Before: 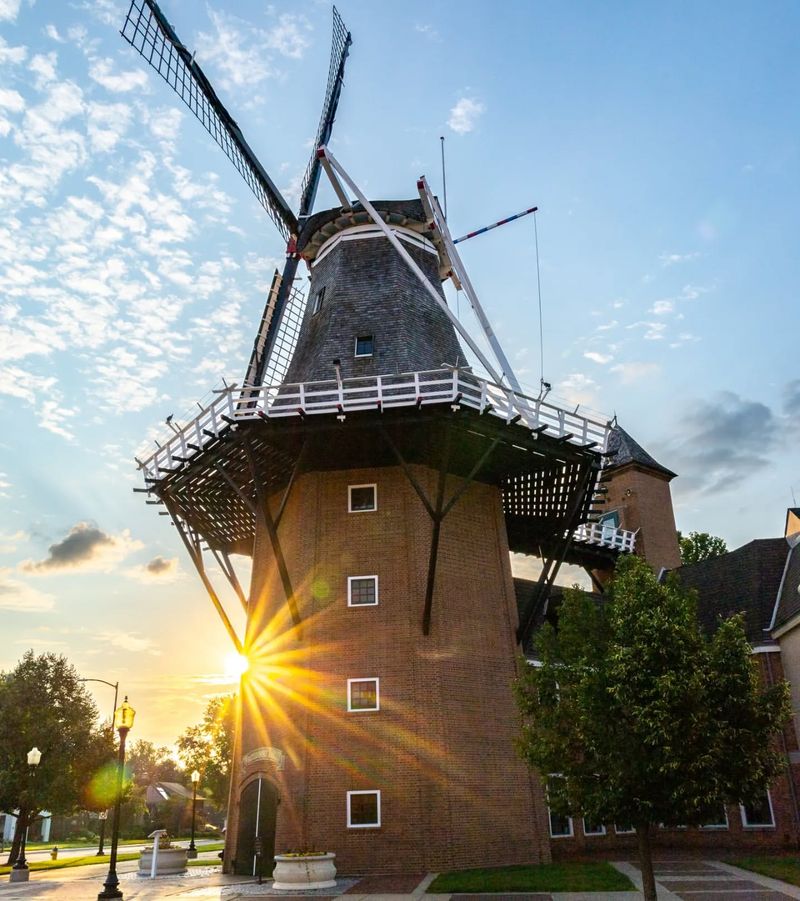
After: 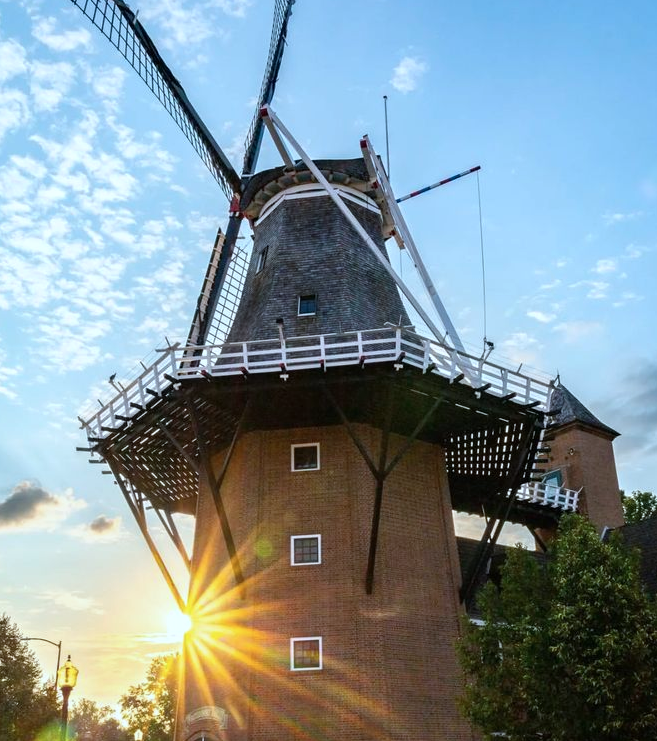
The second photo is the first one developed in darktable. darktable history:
crop and rotate: left 7.196%, top 4.574%, right 10.605%, bottom 13.178%
base curve: preserve colors none
color correction: highlights a* -4.18, highlights b* -10.81
